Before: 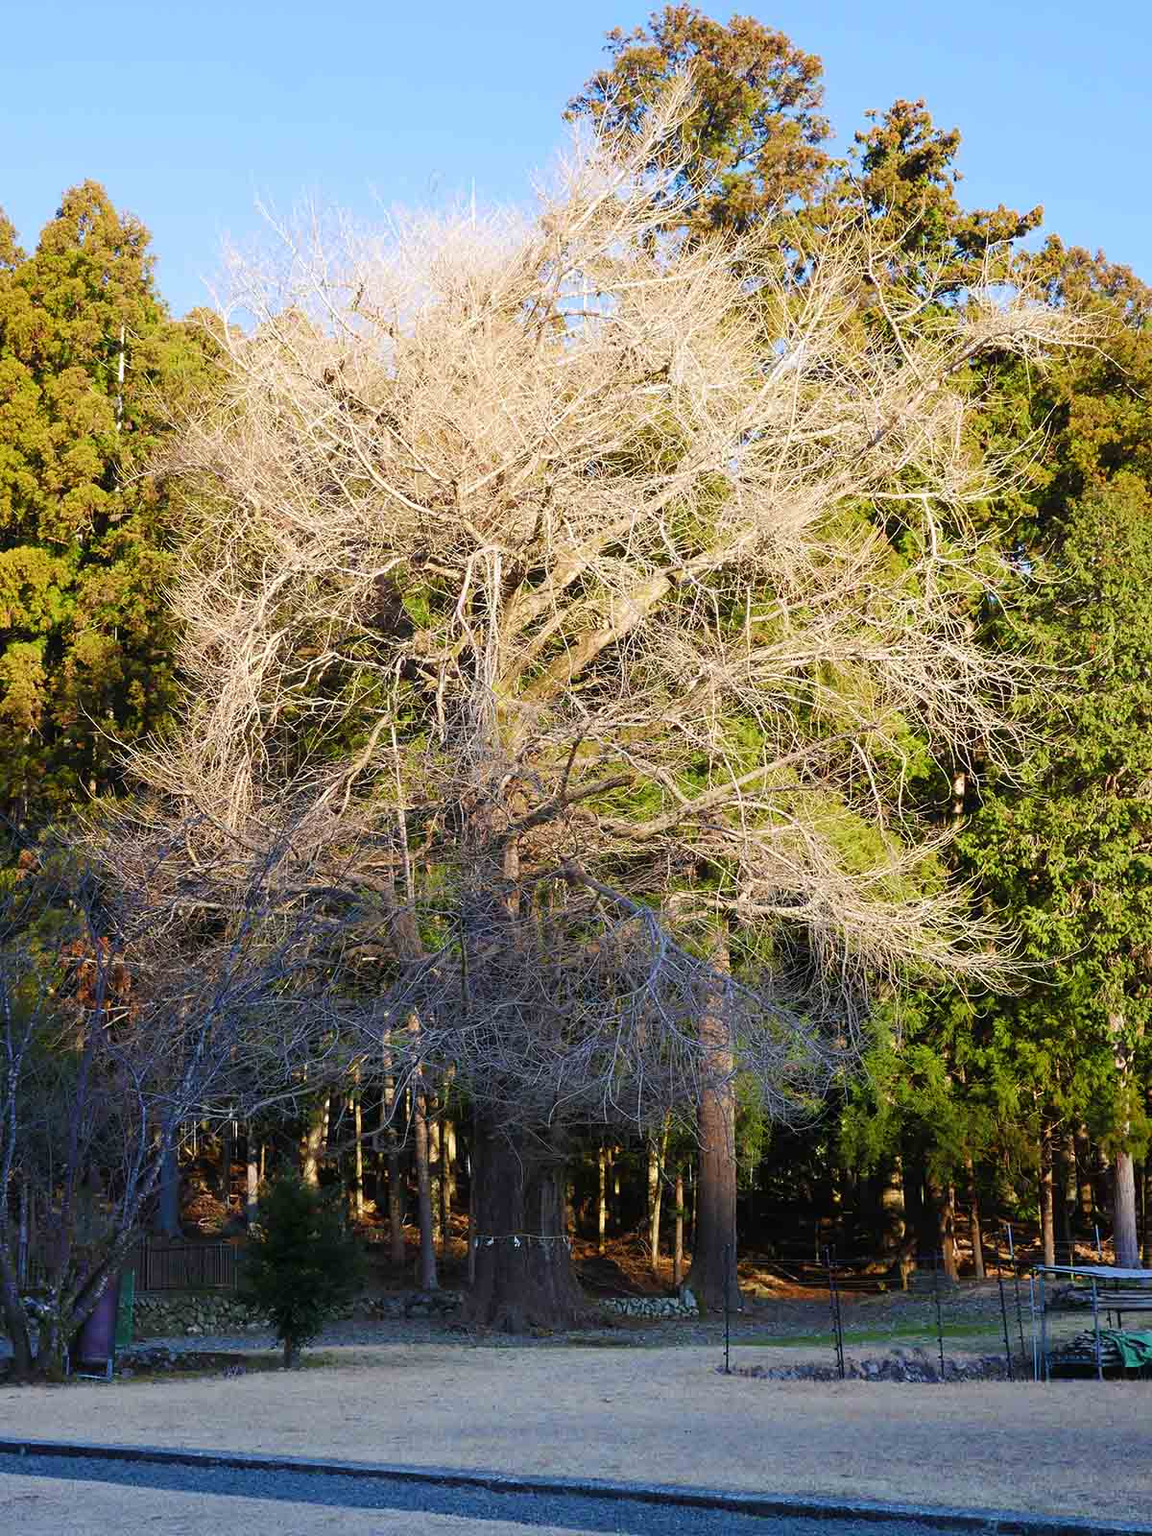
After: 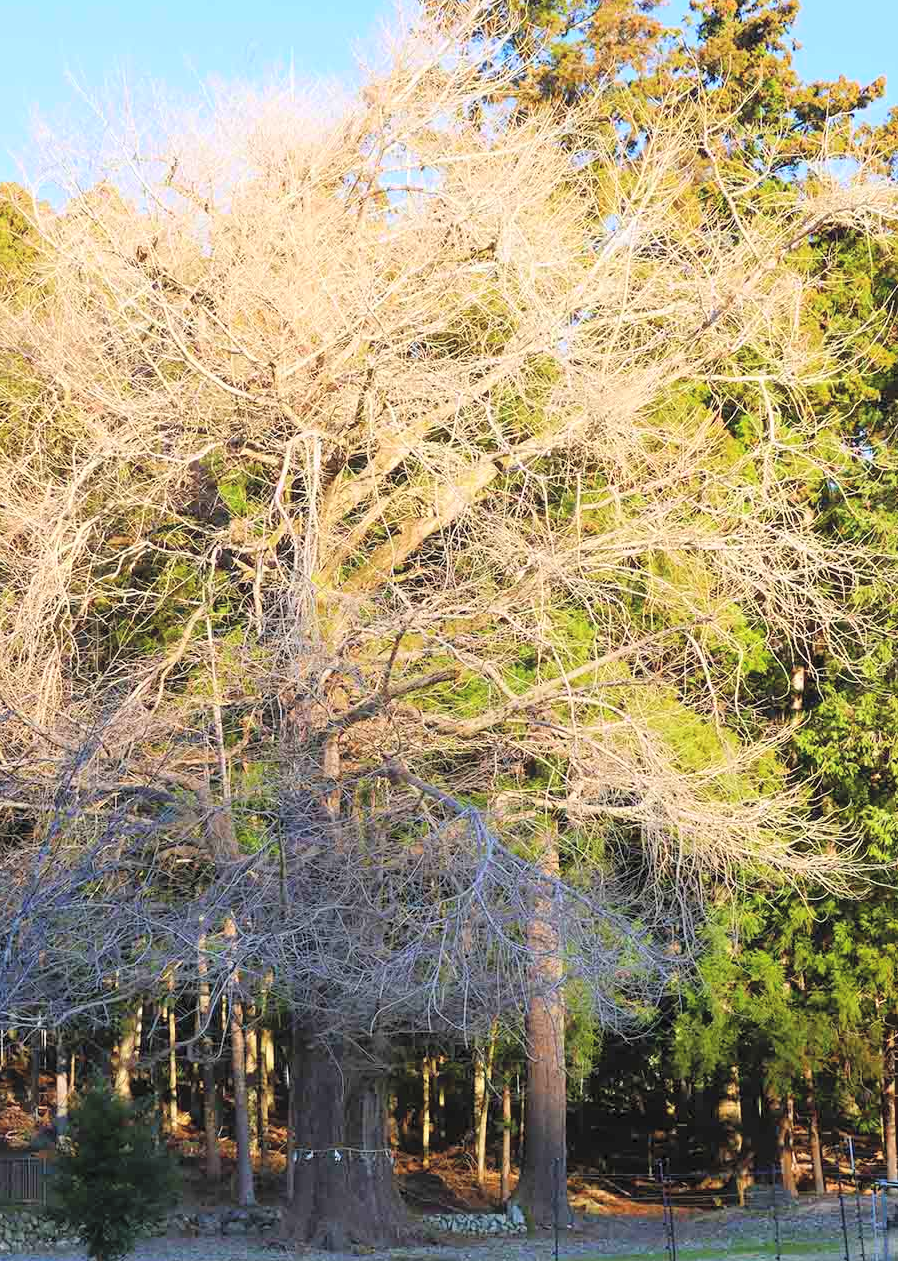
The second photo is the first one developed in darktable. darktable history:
contrast brightness saturation: contrast 0.1, brightness 0.3, saturation 0.14
crop: left 16.768%, top 8.653%, right 8.362%, bottom 12.485%
